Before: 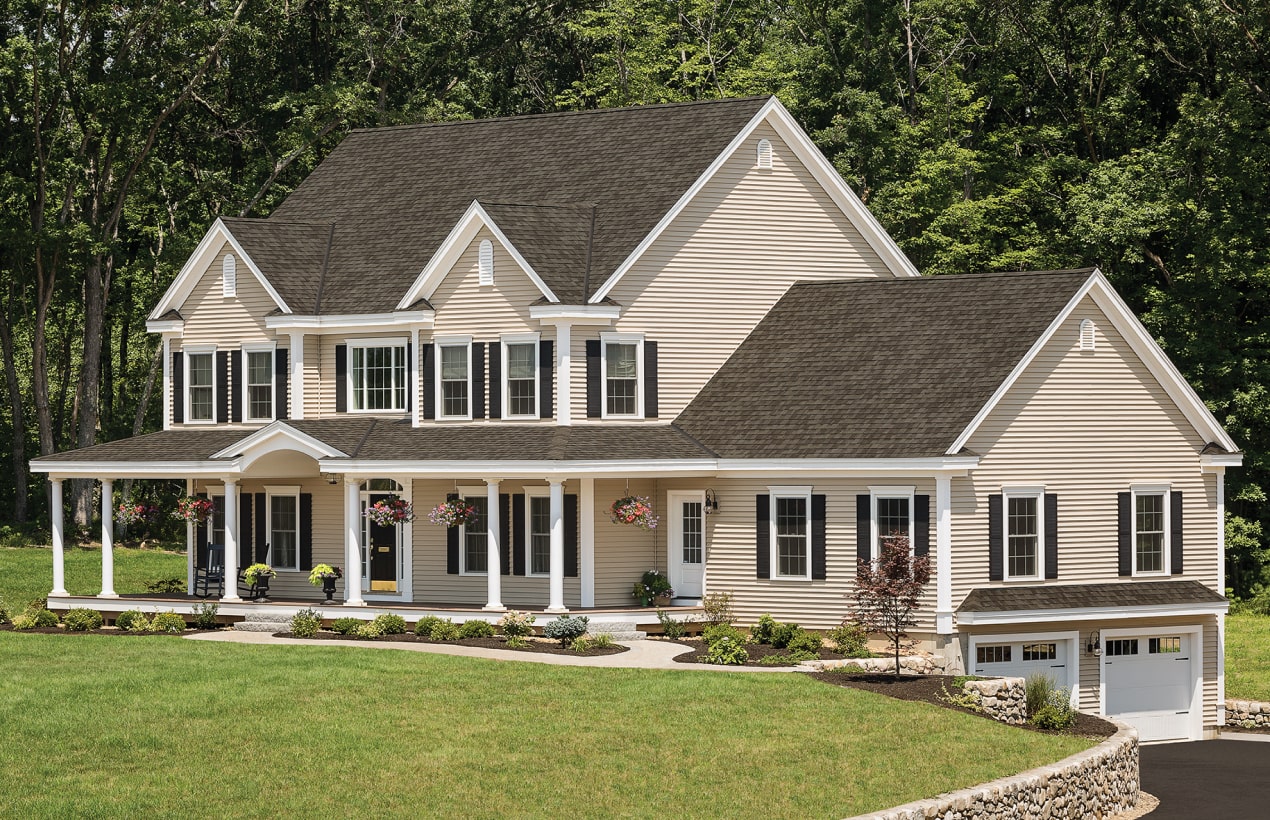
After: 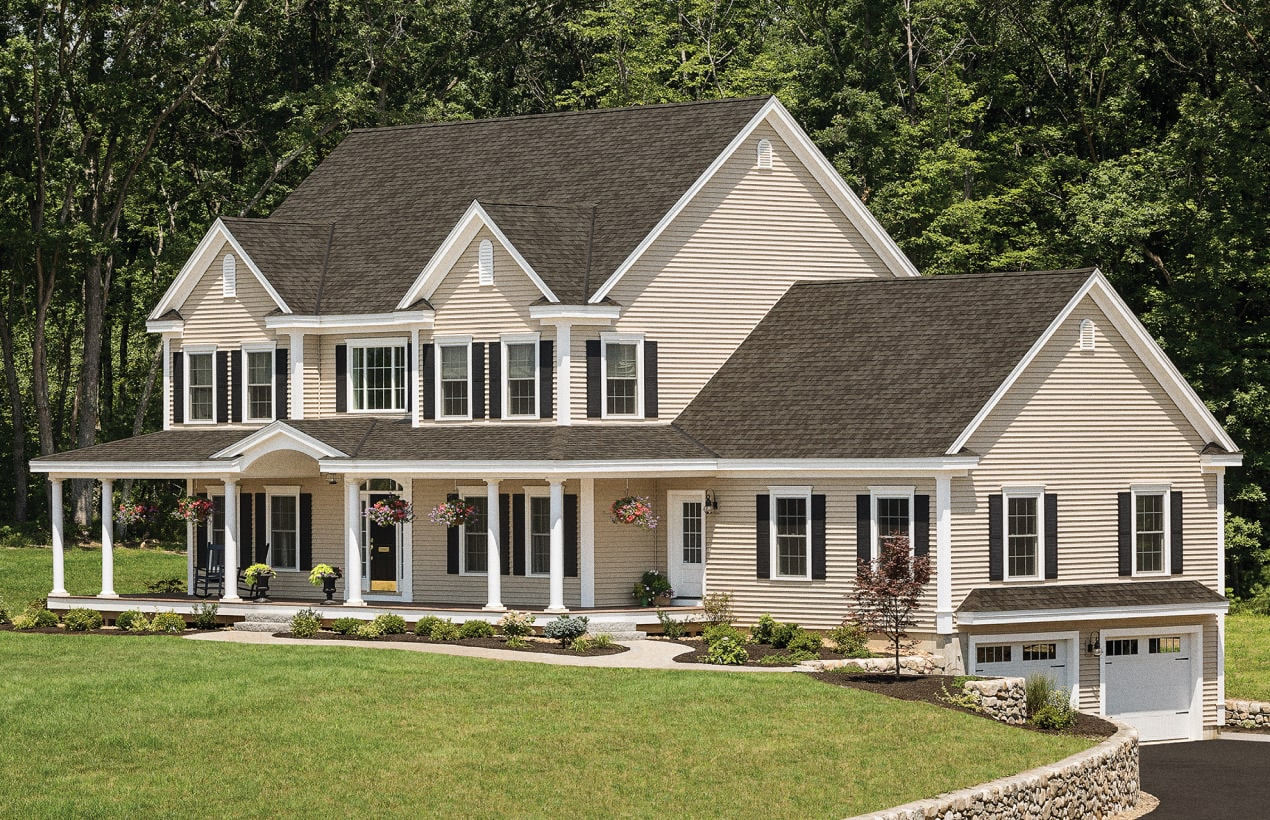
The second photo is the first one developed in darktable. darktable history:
tone equalizer: on, module defaults
grain: on, module defaults
